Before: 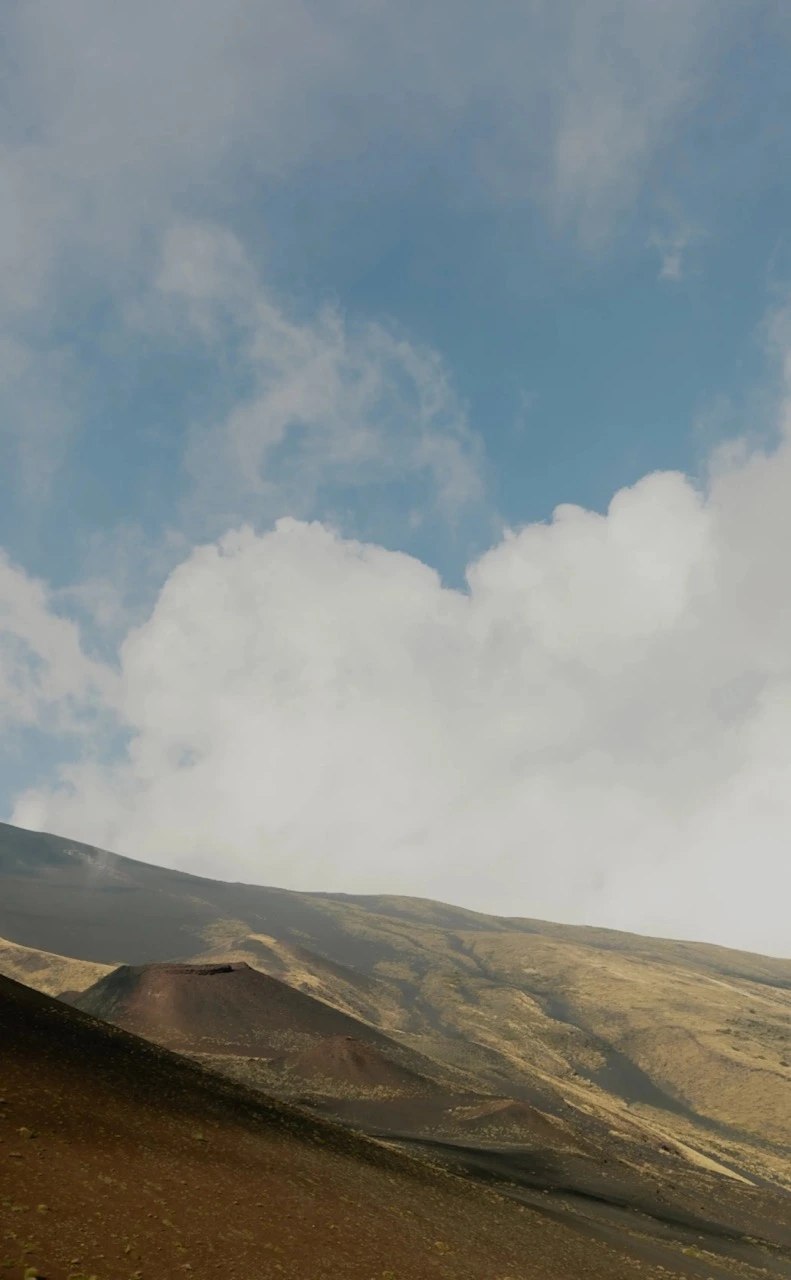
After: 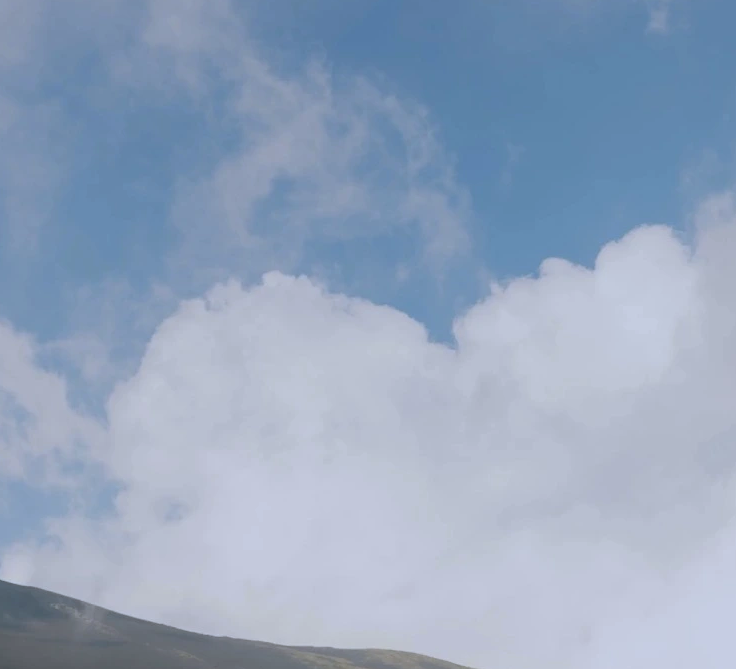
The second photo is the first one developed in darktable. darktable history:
white balance: red 0.967, blue 1.119, emerald 0.756
crop: left 1.744%, top 19.225%, right 5.069%, bottom 28.357%
